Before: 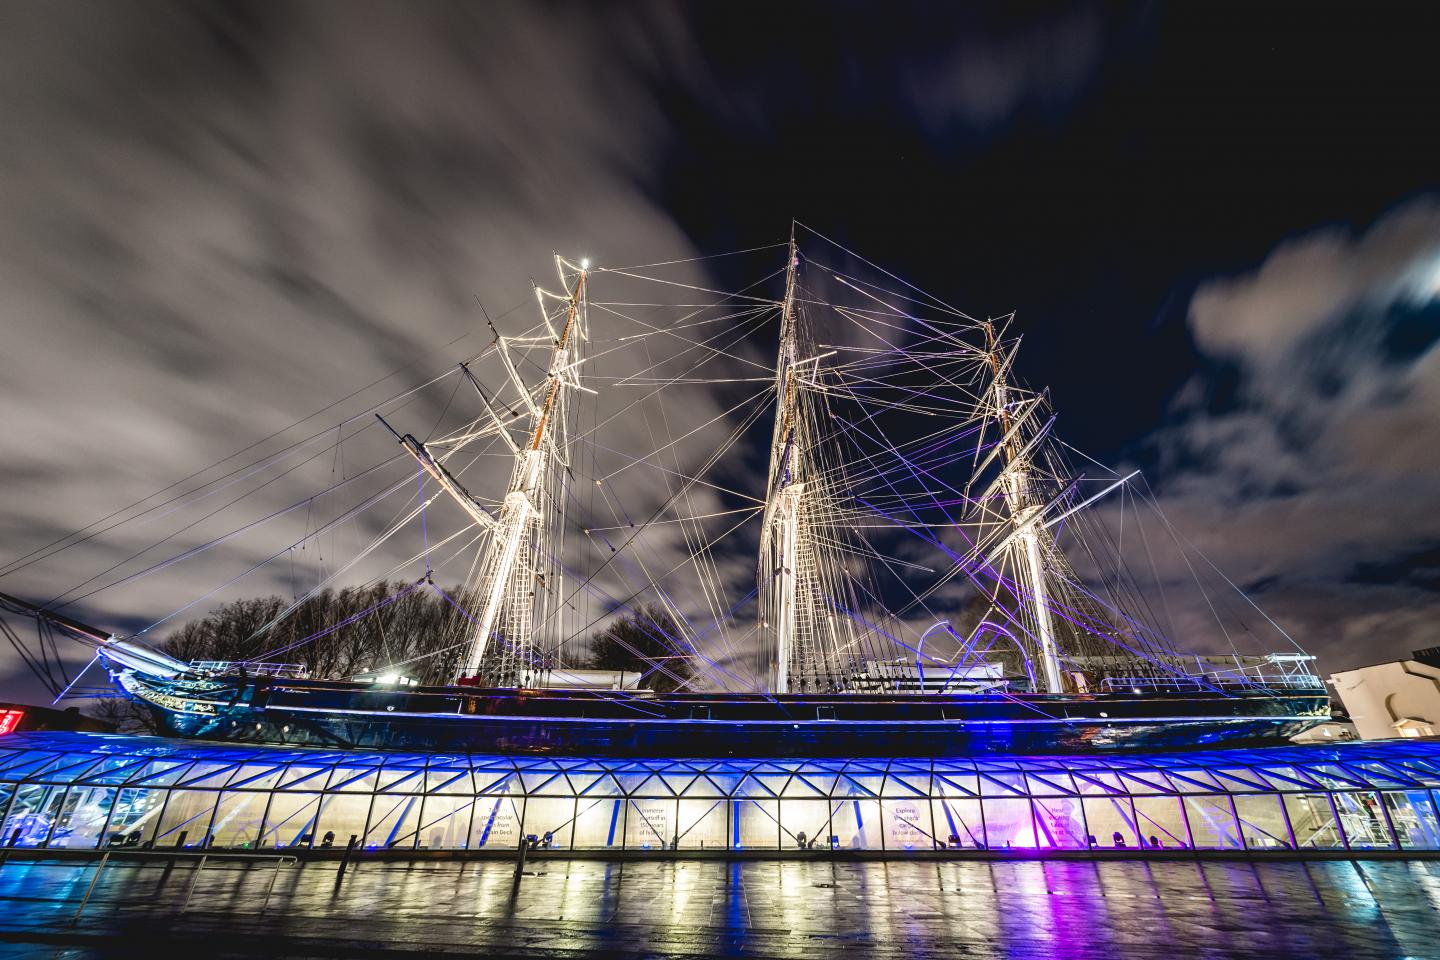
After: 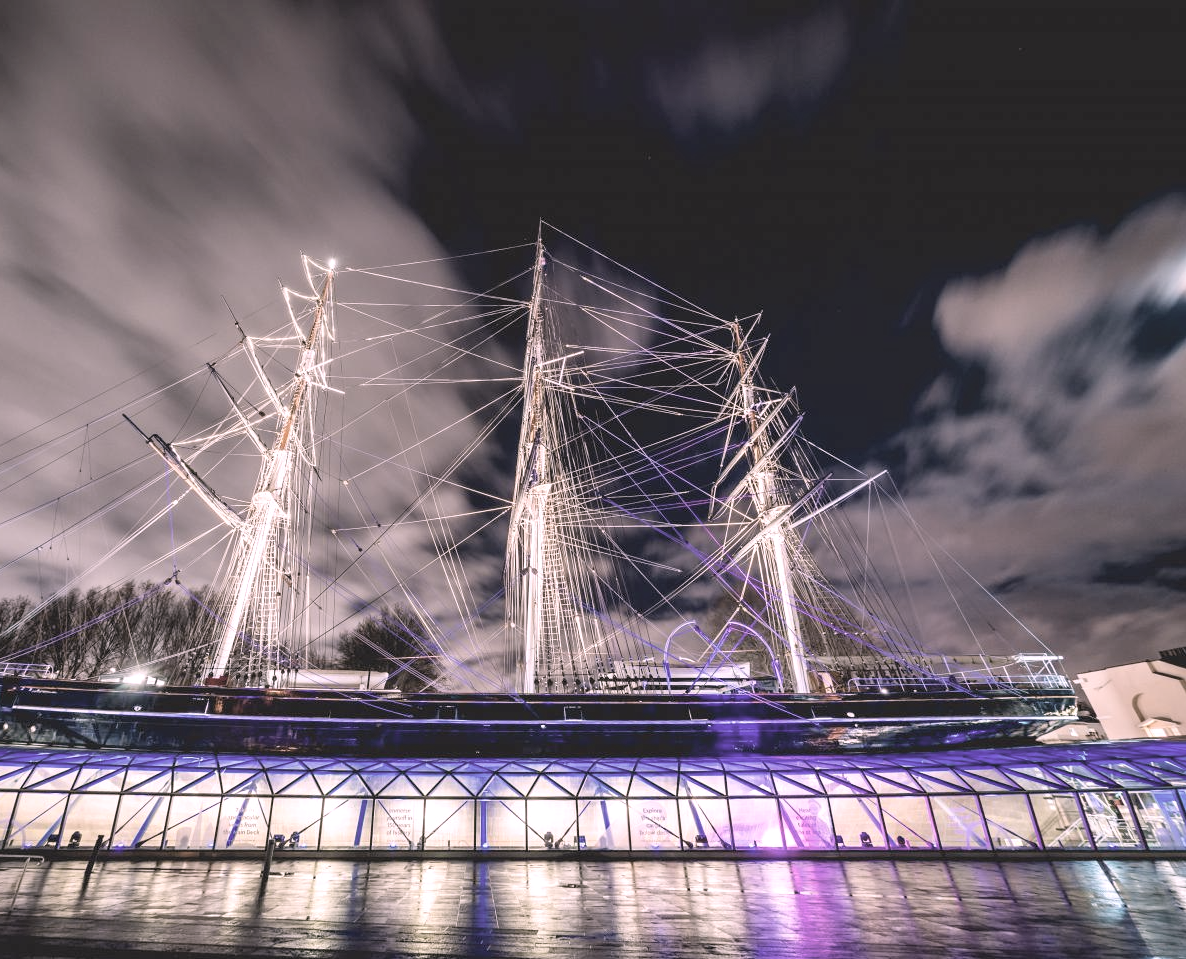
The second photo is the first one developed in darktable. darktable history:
white balance: red 1.188, blue 1.11
crop: left 17.582%, bottom 0.031%
contrast brightness saturation: brightness 0.18, saturation -0.5
